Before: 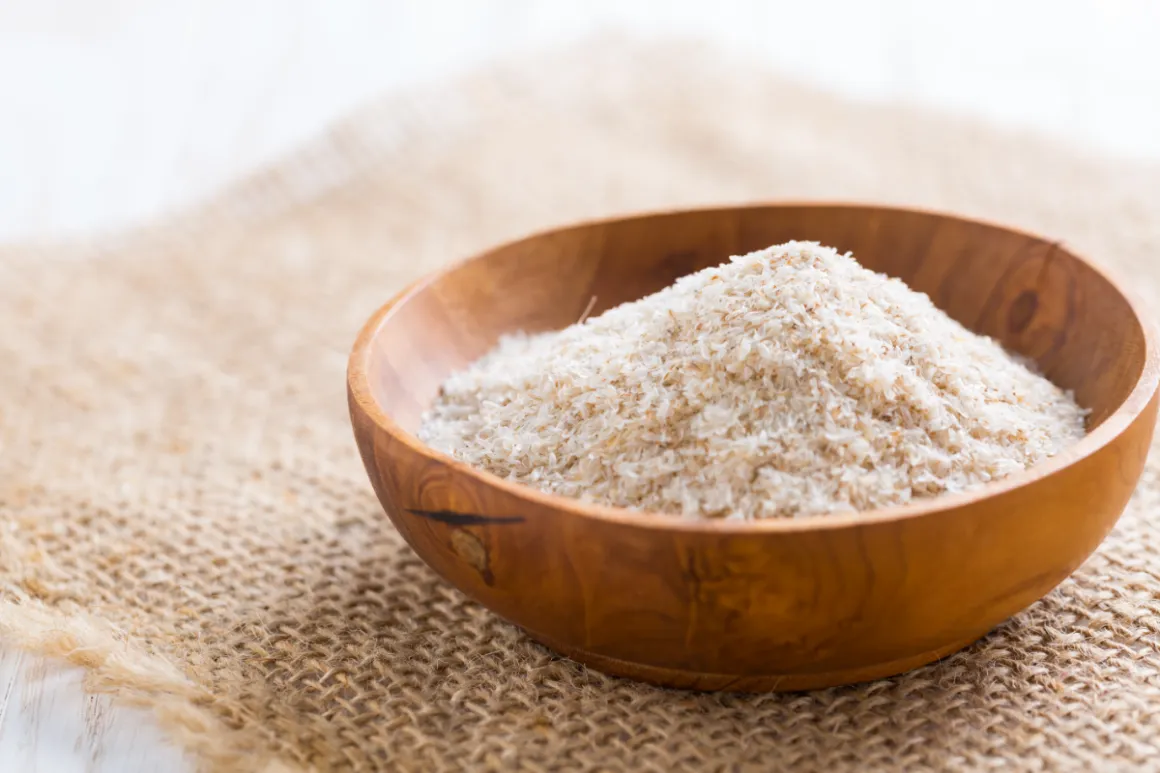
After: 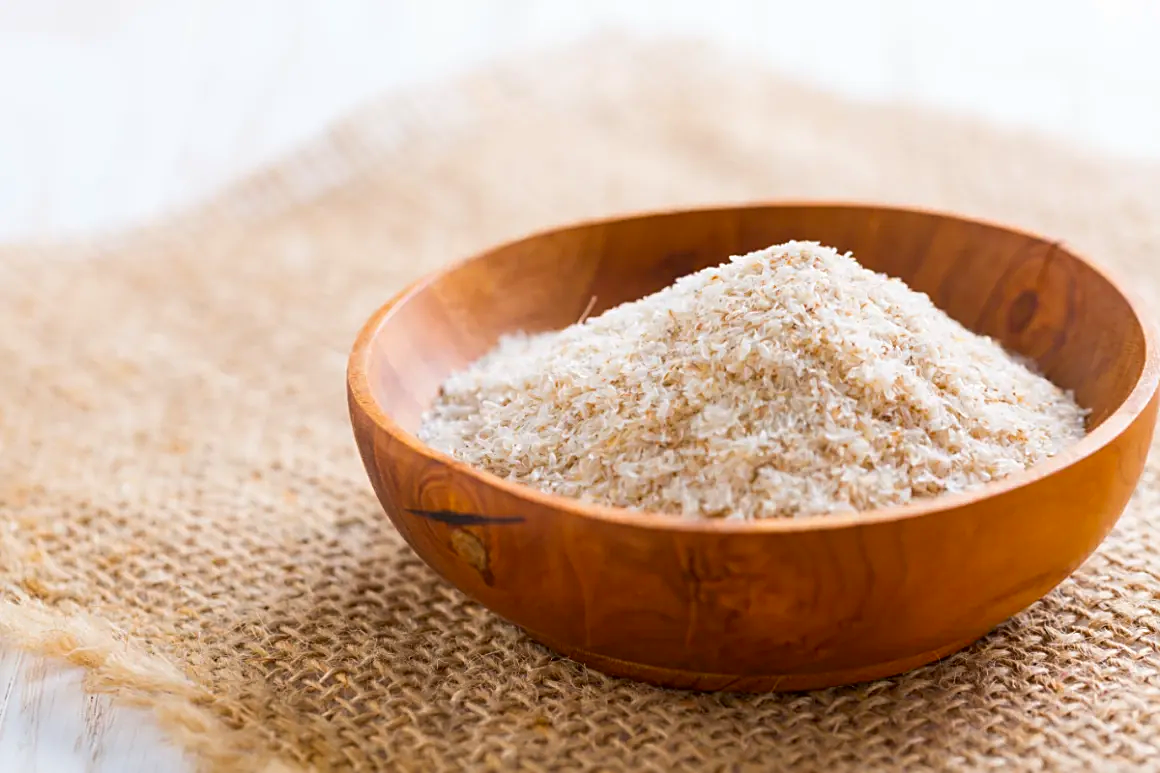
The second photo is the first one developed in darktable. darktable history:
sharpen: on, module defaults
contrast brightness saturation: brightness -0.021, saturation 0.342
